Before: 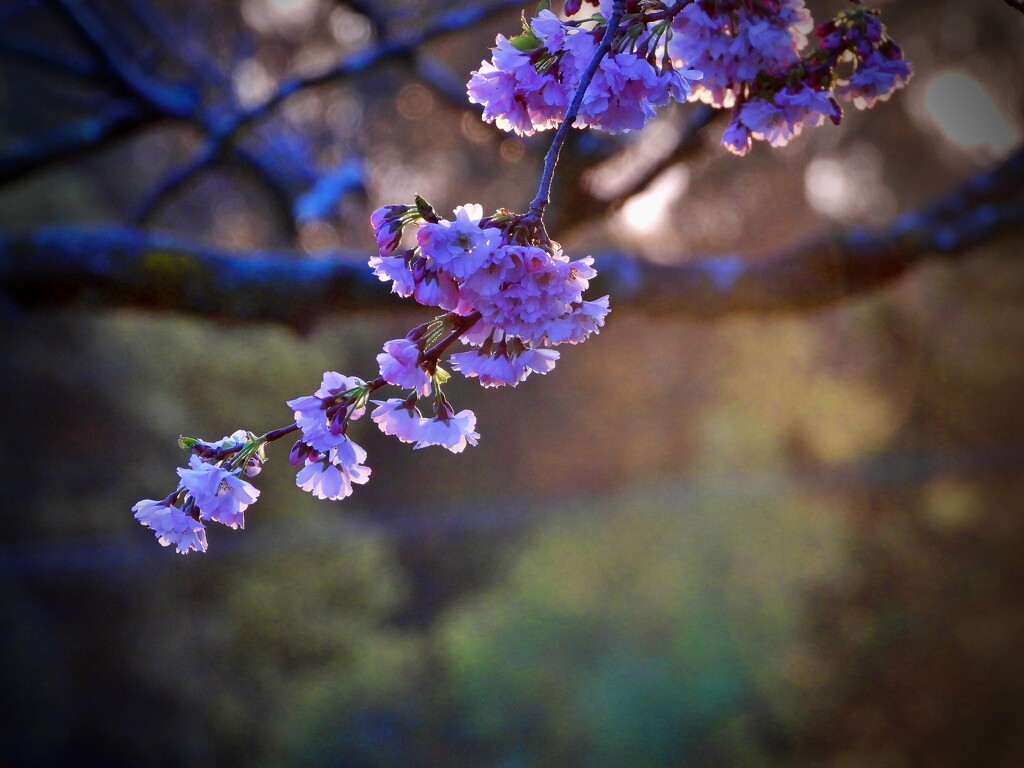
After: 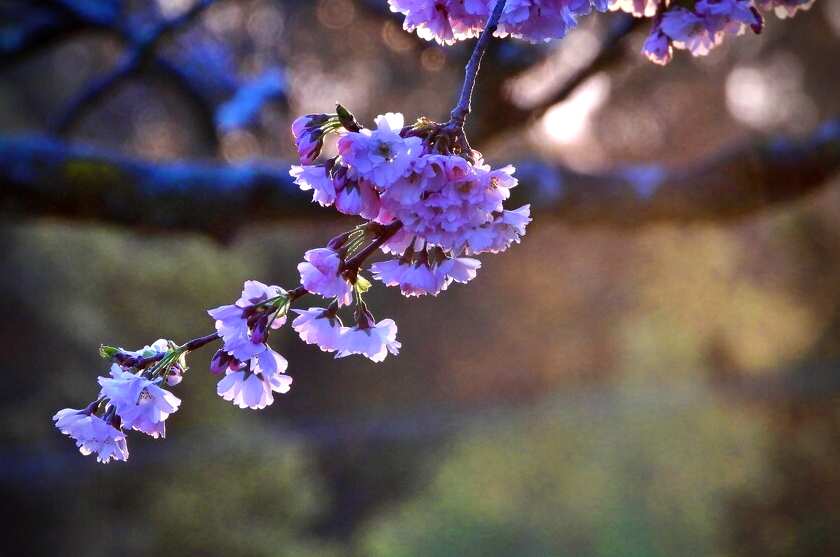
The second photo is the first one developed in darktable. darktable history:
tone equalizer: -8 EV -0.431 EV, -7 EV -0.4 EV, -6 EV -0.296 EV, -5 EV -0.213 EV, -3 EV 0.19 EV, -2 EV 0.309 EV, -1 EV 0.379 EV, +0 EV 0.389 EV, edges refinement/feathering 500, mask exposure compensation -1.57 EV, preserve details no
crop: left 7.786%, top 11.961%, right 10.112%, bottom 15.426%
